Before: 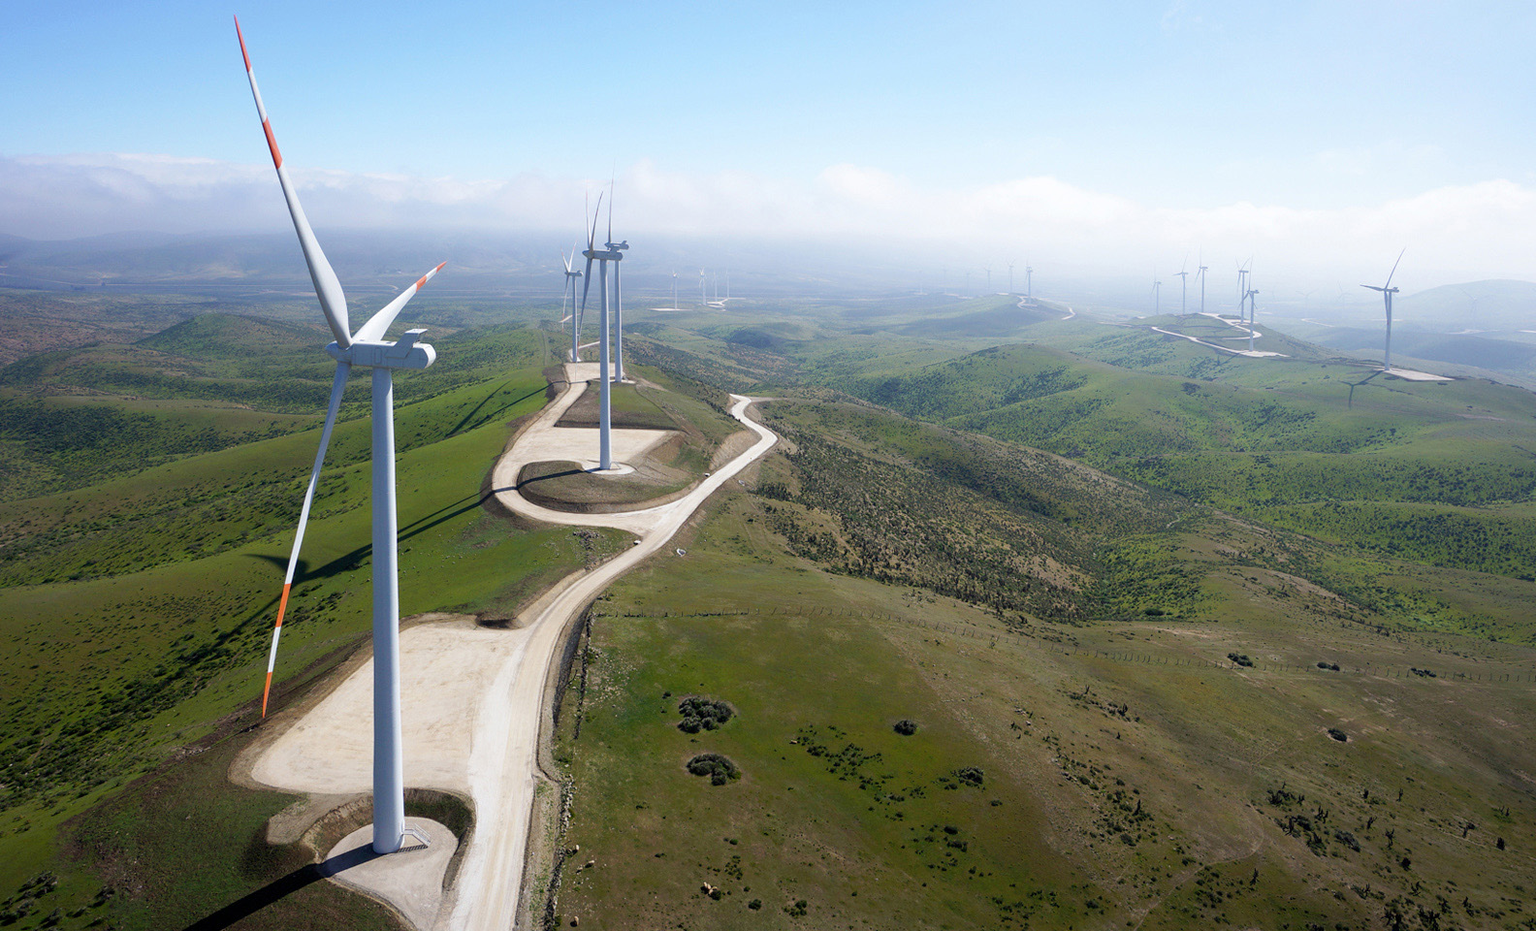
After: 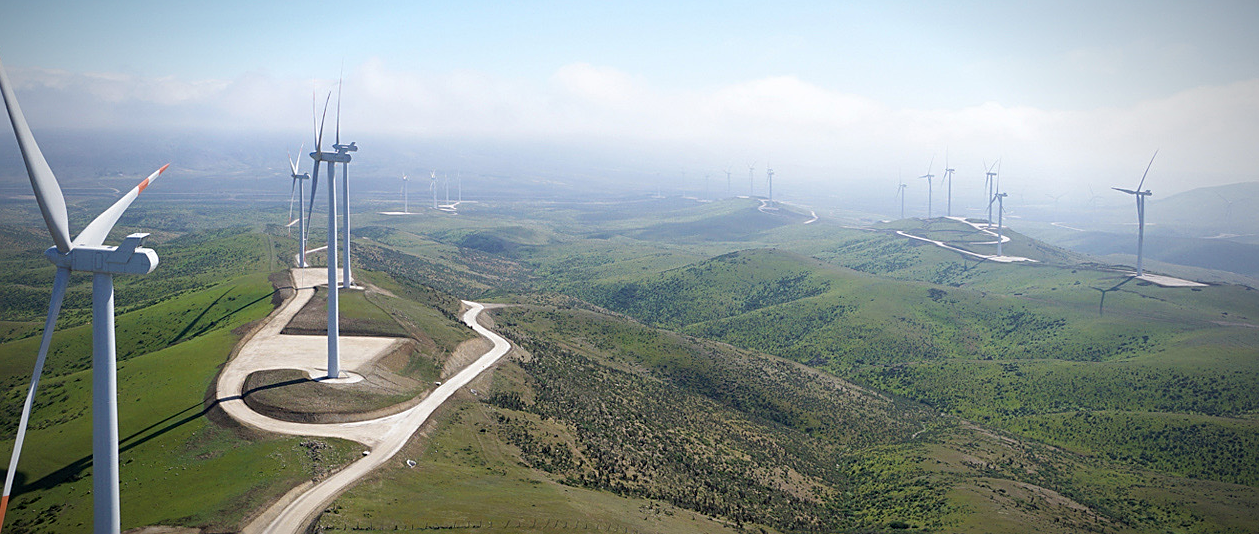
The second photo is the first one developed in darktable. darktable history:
crop: left 18.38%, top 11.092%, right 2.134%, bottom 33.217%
sharpen: on, module defaults
vignetting: fall-off start 70.97%, brightness -0.584, saturation -0.118, width/height ratio 1.333
tone equalizer: on, module defaults
